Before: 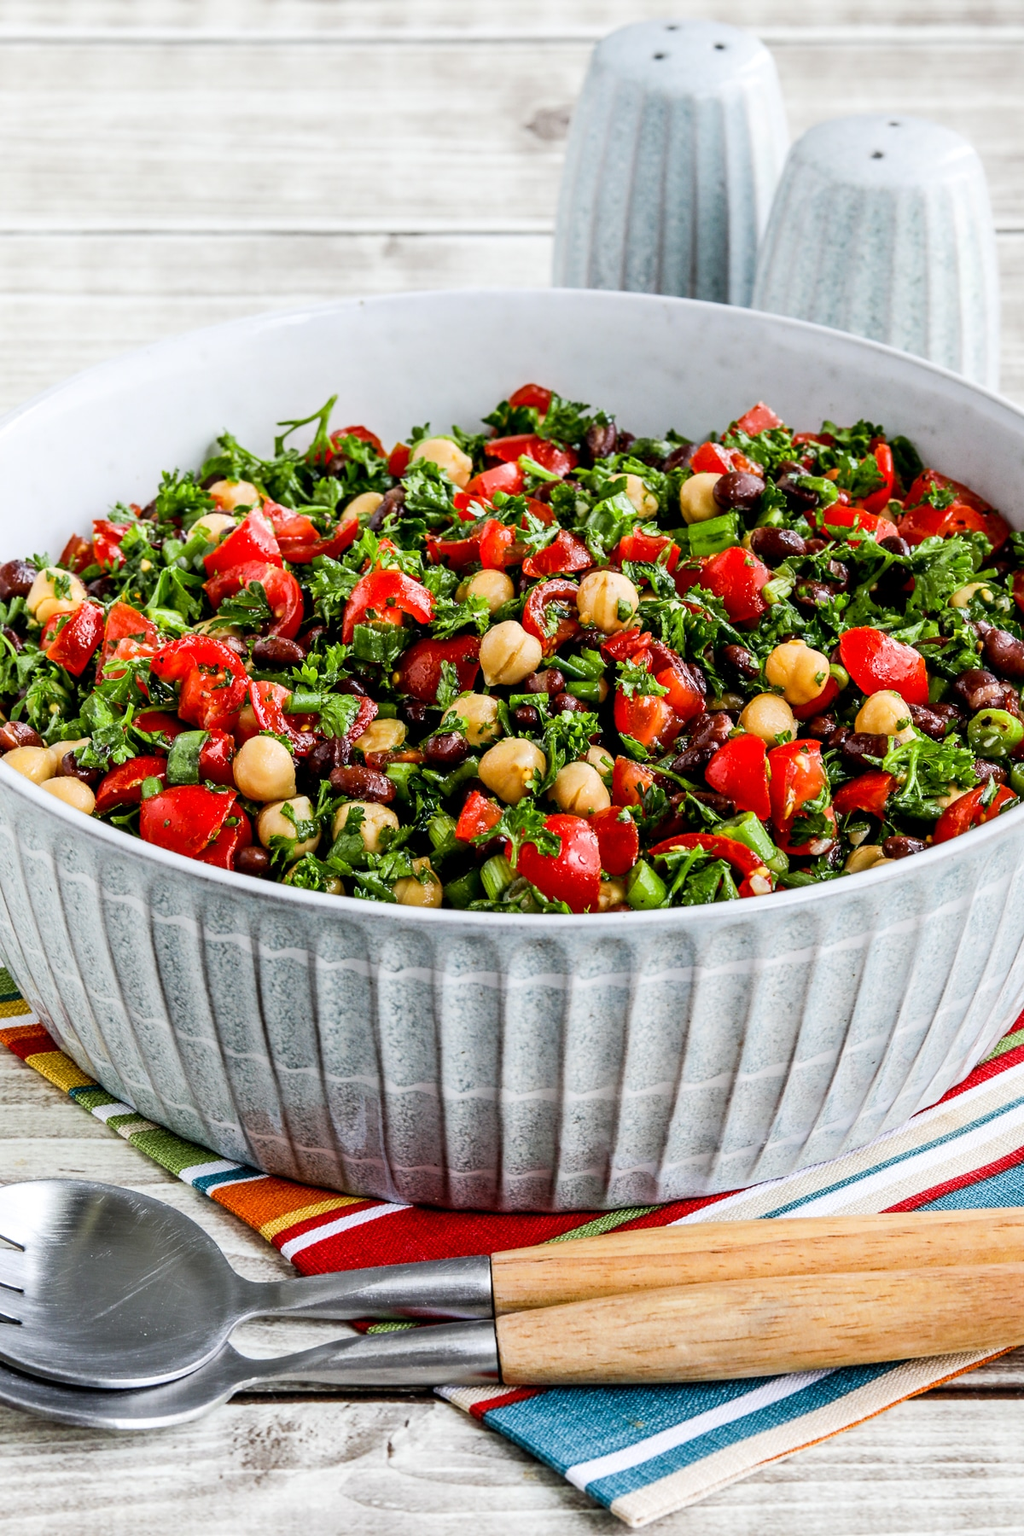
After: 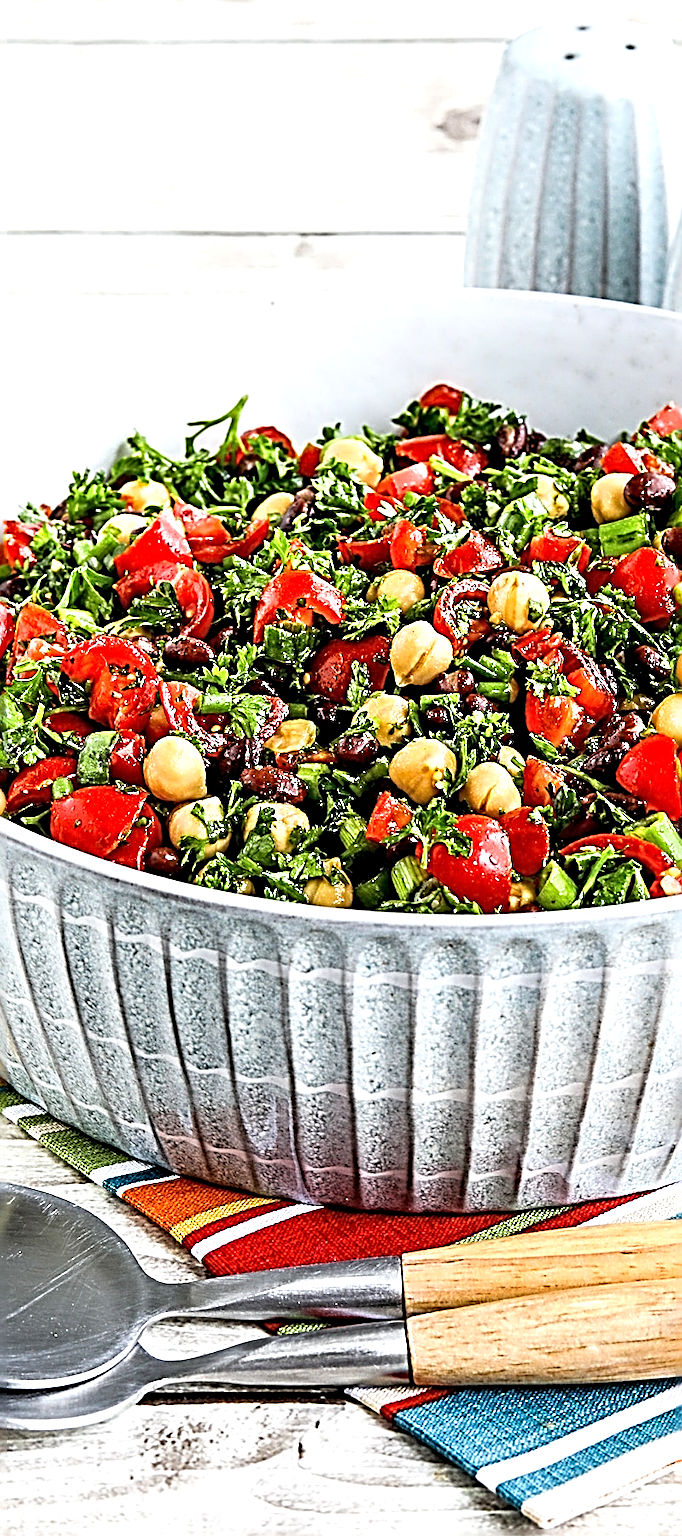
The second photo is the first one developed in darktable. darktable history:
sharpen: radius 3.158, amount 1.731
crop and rotate: left 8.786%, right 24.548%
exposure: exposure 0.574 EV, compensate highlight preservation false
